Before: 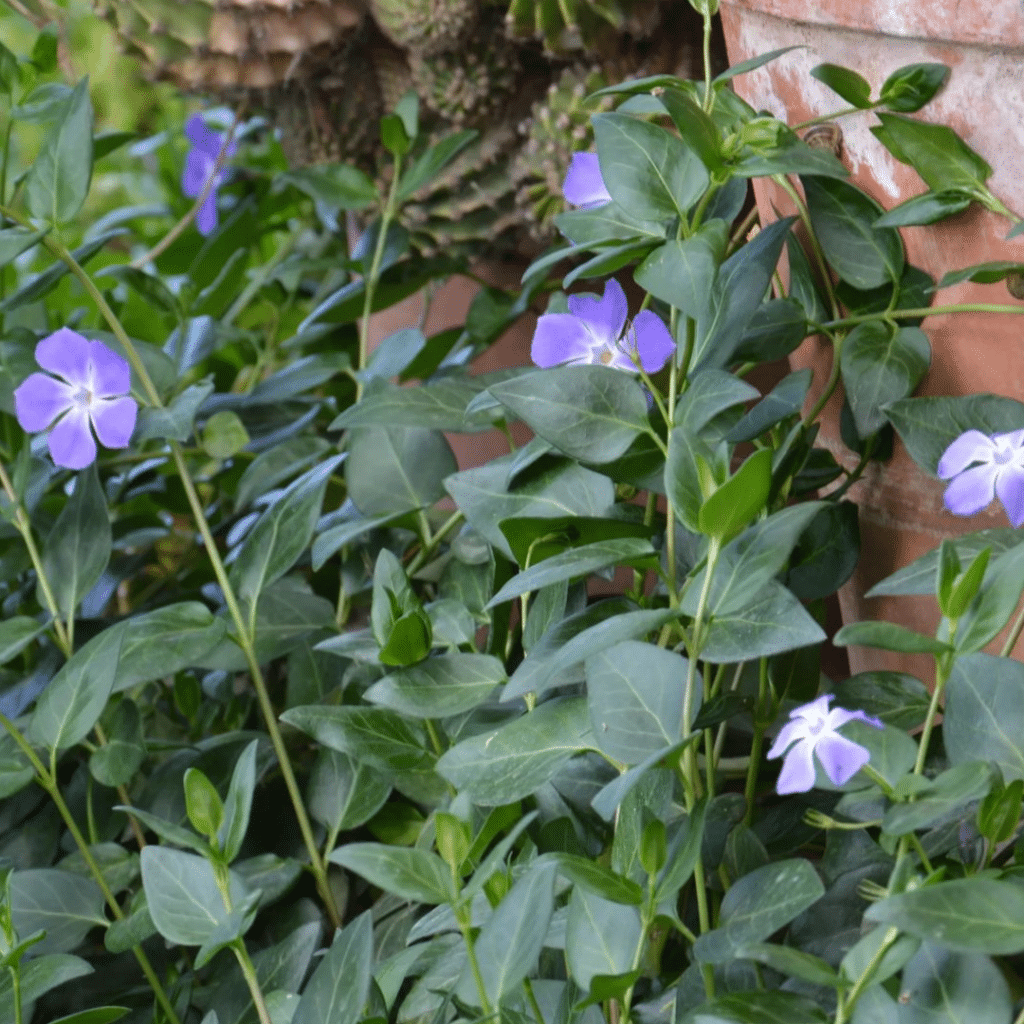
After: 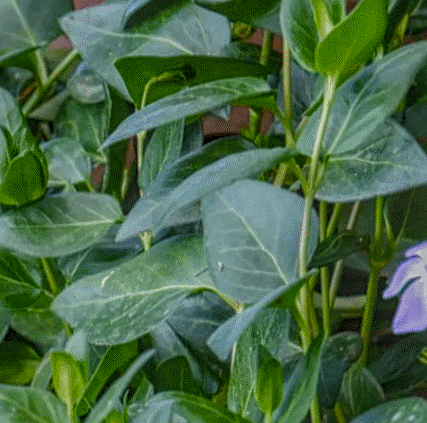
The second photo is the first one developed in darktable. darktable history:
local contrast: highlights 20%, shadows 26%, detail 199%, midtone range 0.2
sharpen: on, module defaults
crop: left 37.571%, top 45.032%, right 20.663%, bottom 13.634%
shadows and highlights: white point adjustment -3.78, highlights -63.81, soften with gaussian
color balance rgb: shadows lift › chroma 1.018%, shadows lift › hue 242.26°, linear chroma grading › global chroma 9.885%, perceptual saturation grading › global saturation 20%, perceptual saturation grading › highlights -25.186%, perceptual saturation grading › shadows 24.656%
